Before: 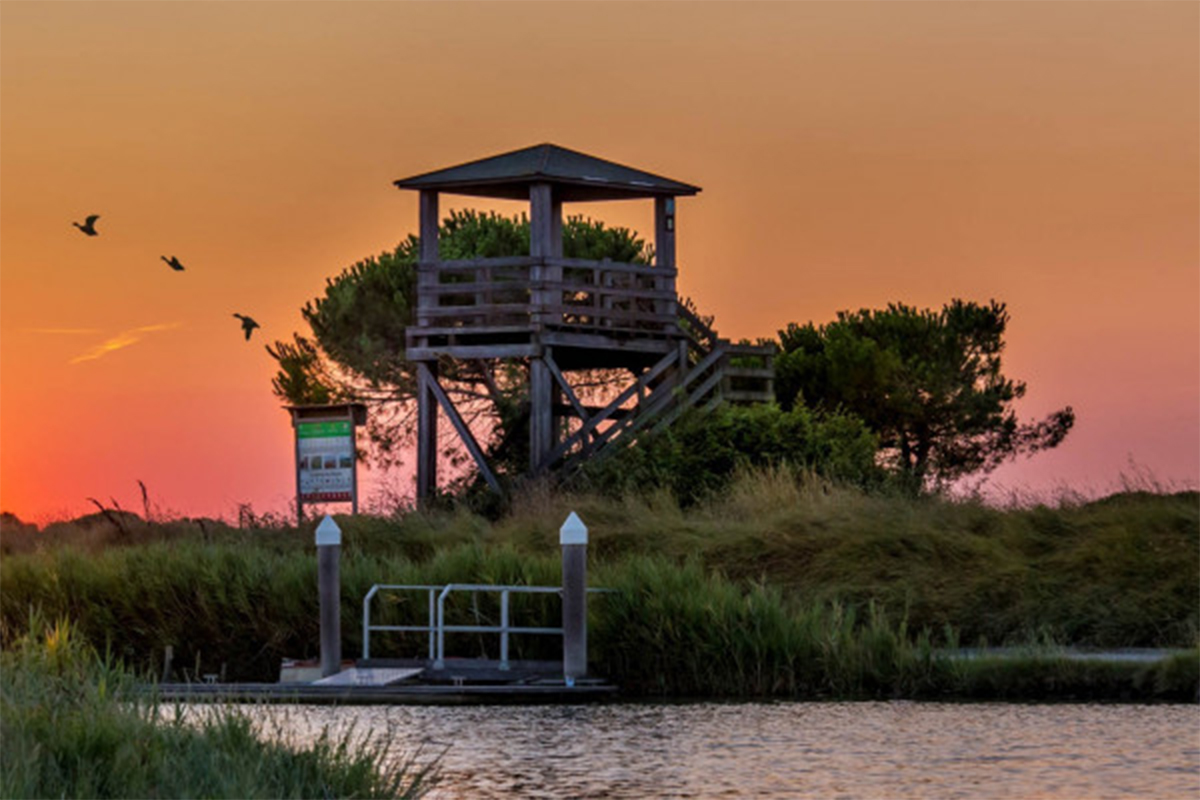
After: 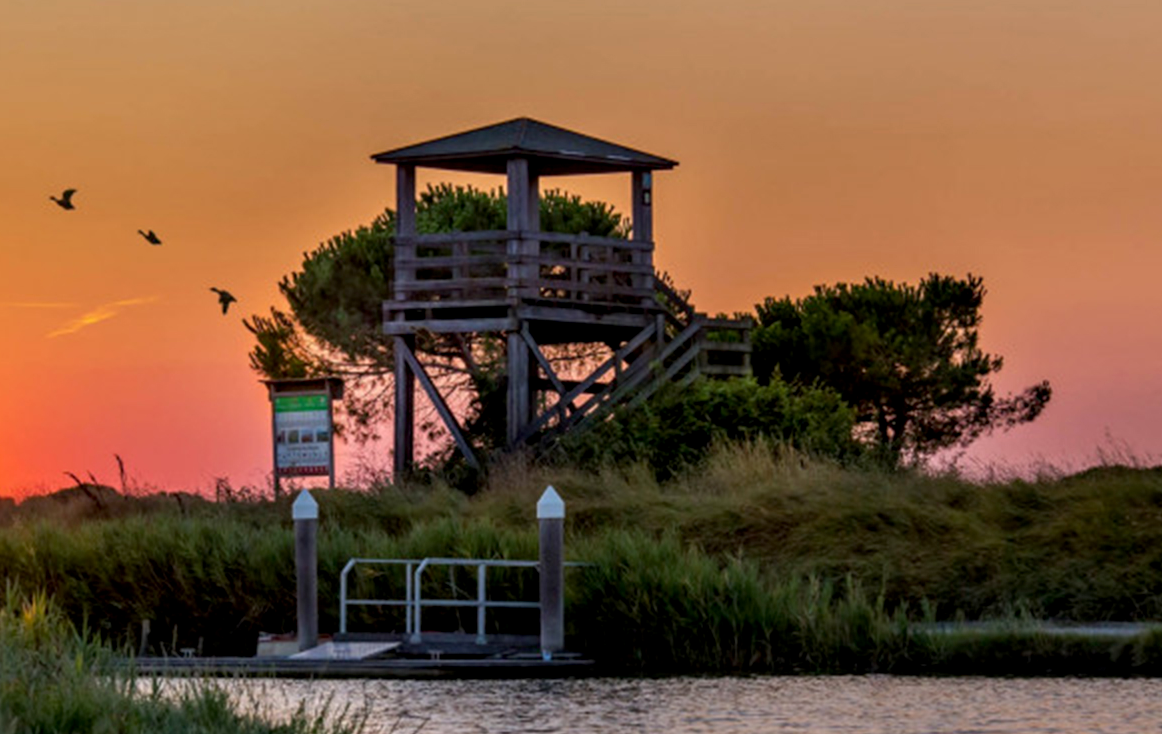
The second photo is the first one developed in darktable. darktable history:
exposure: black level correction 0.004, exposure 0.014 EV, compensate highlight preservation false
crop: left 1.964%, top 3.251%, right 1.122%, bottom 4.933%
